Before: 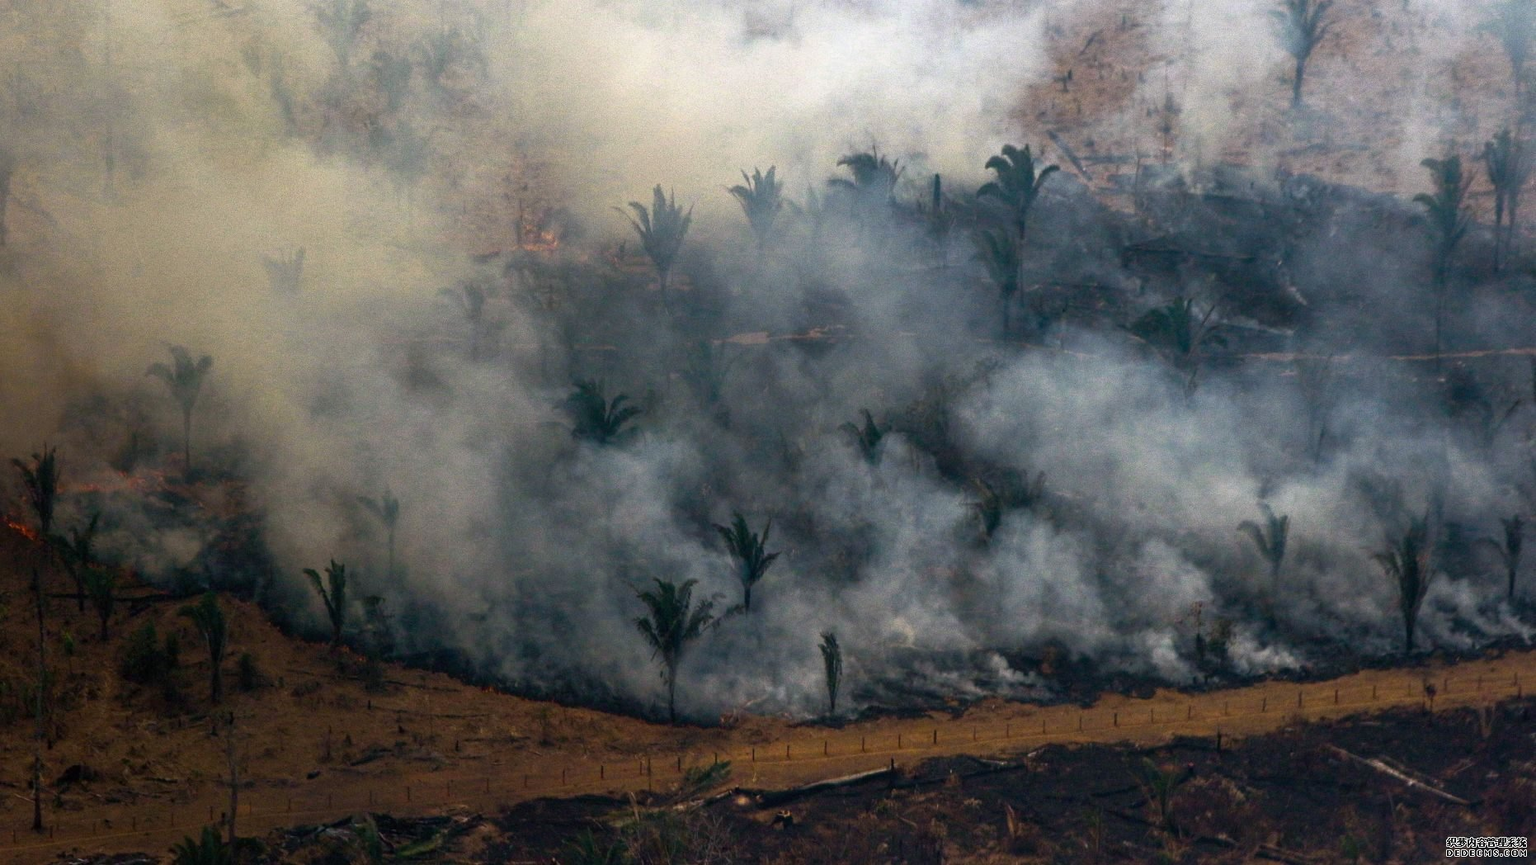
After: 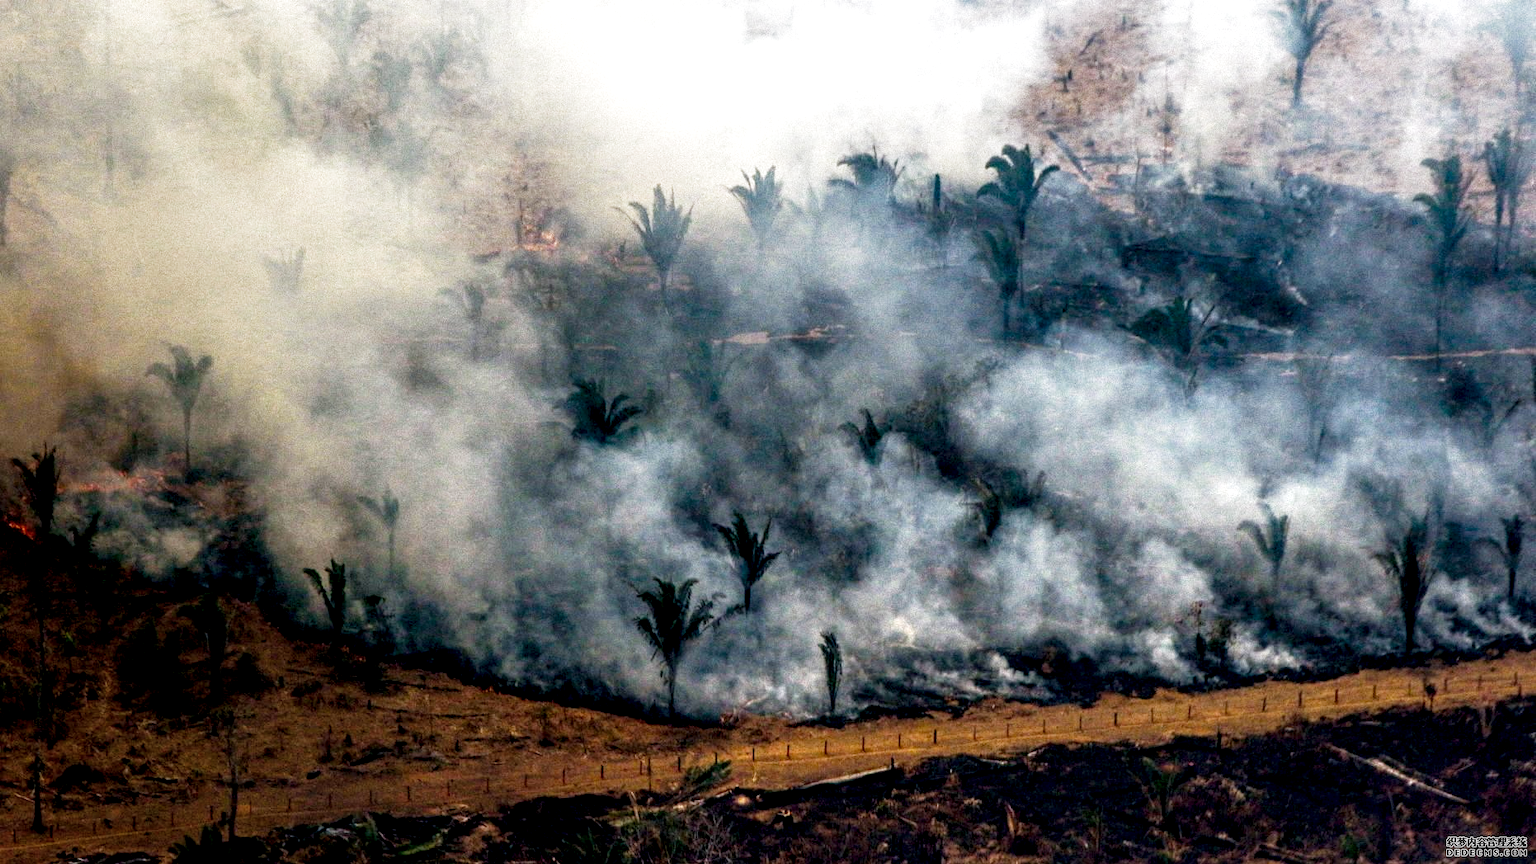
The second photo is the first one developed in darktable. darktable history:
filmic rgb: middle gray luminance 10%, black relative exposure -8.61 EV, white relative exposure 3.3 EV, threshold 6 EV, target black luminance 0%, hardness 5.2, latitude 44.69%, contrast 1.302, highlights saturation mix 5%, shadows ↔ highlights balance 24.64%, add noise in highlights 0, preserve chrominance no, color science v3 (2019), use custom middle-gray values true, iterations of high-quality reconstruction 0, contrast in highlights soft, enable highlight reconstruction true
local contrast: highlights 20%, detail 150%
